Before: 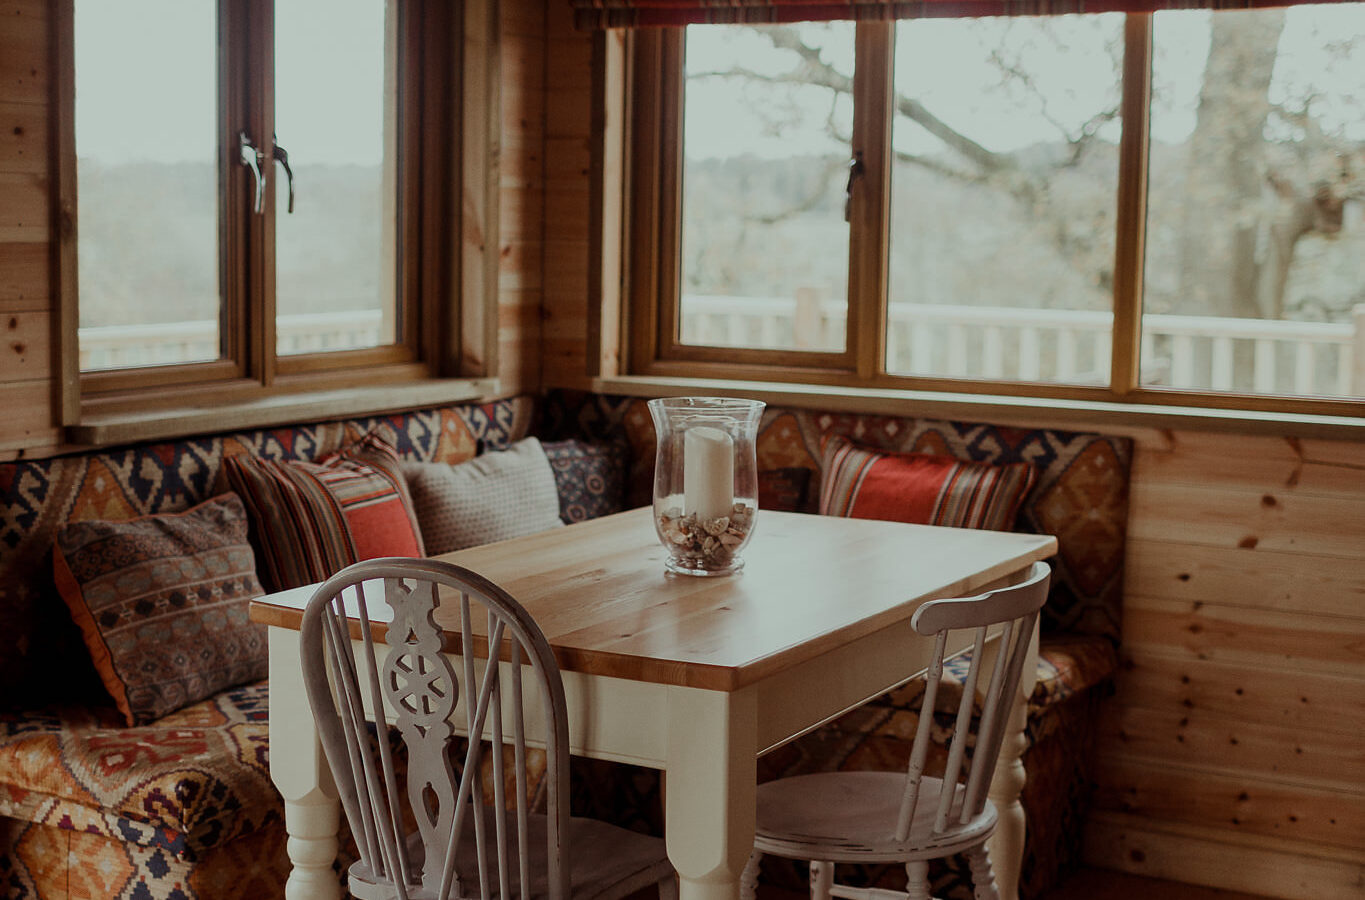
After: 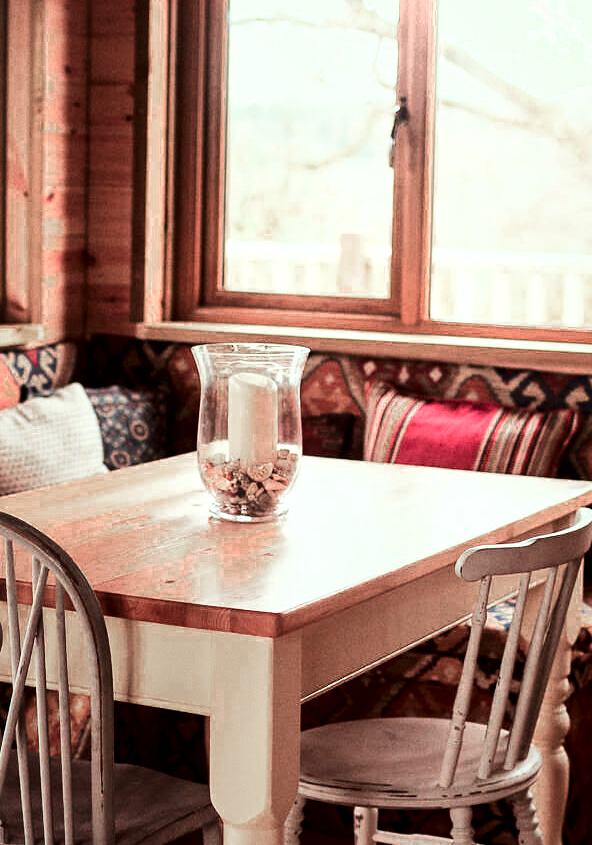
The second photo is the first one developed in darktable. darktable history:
exposure: black level correction 0, exposure 0.936 EV, compensate exposure bias true, compensate highlight preservation false
local contrast: mode bilateral grid, contrast 24, coarseness 60, detail 152%, midtone range 0.2
color zones: curves: ch0 [(0.006, 0.385) (0.143, 0.563) (0.243, 0.321) (0.352, 0.464) (0.516, 0.456) (0.625, 0.5) (0.75, 0.5) (0.875, 0.5)]; ch1 [(0, 0.5) (0.134, 0.504) (0.246, 0.463) (0.421, 0.515) (0.5, 0.56) (0.625, 0.5) (0.75, 0.5) (0.875, 0.5)]; ch2 [(0, 0.5) (0.131, 0.426) (0.307, 0.289) (0.38, 0.188) (0.513, 0.216) (0.625, 0.548) (0.75, 0.468) (0.838, 0.396) (0.971, 0.311)]
base curve: curves: ch0 [(0, 0) (0.032, 0.025) (0.121, 0.166) (0.206, 0.329) (0.605, 0.79) (1, 1)]
shadows and highlights: shadows -39.43, highlights 64.23, soften with gaussian
crop: left 33.467%, top 6.031%, right 23.124%
